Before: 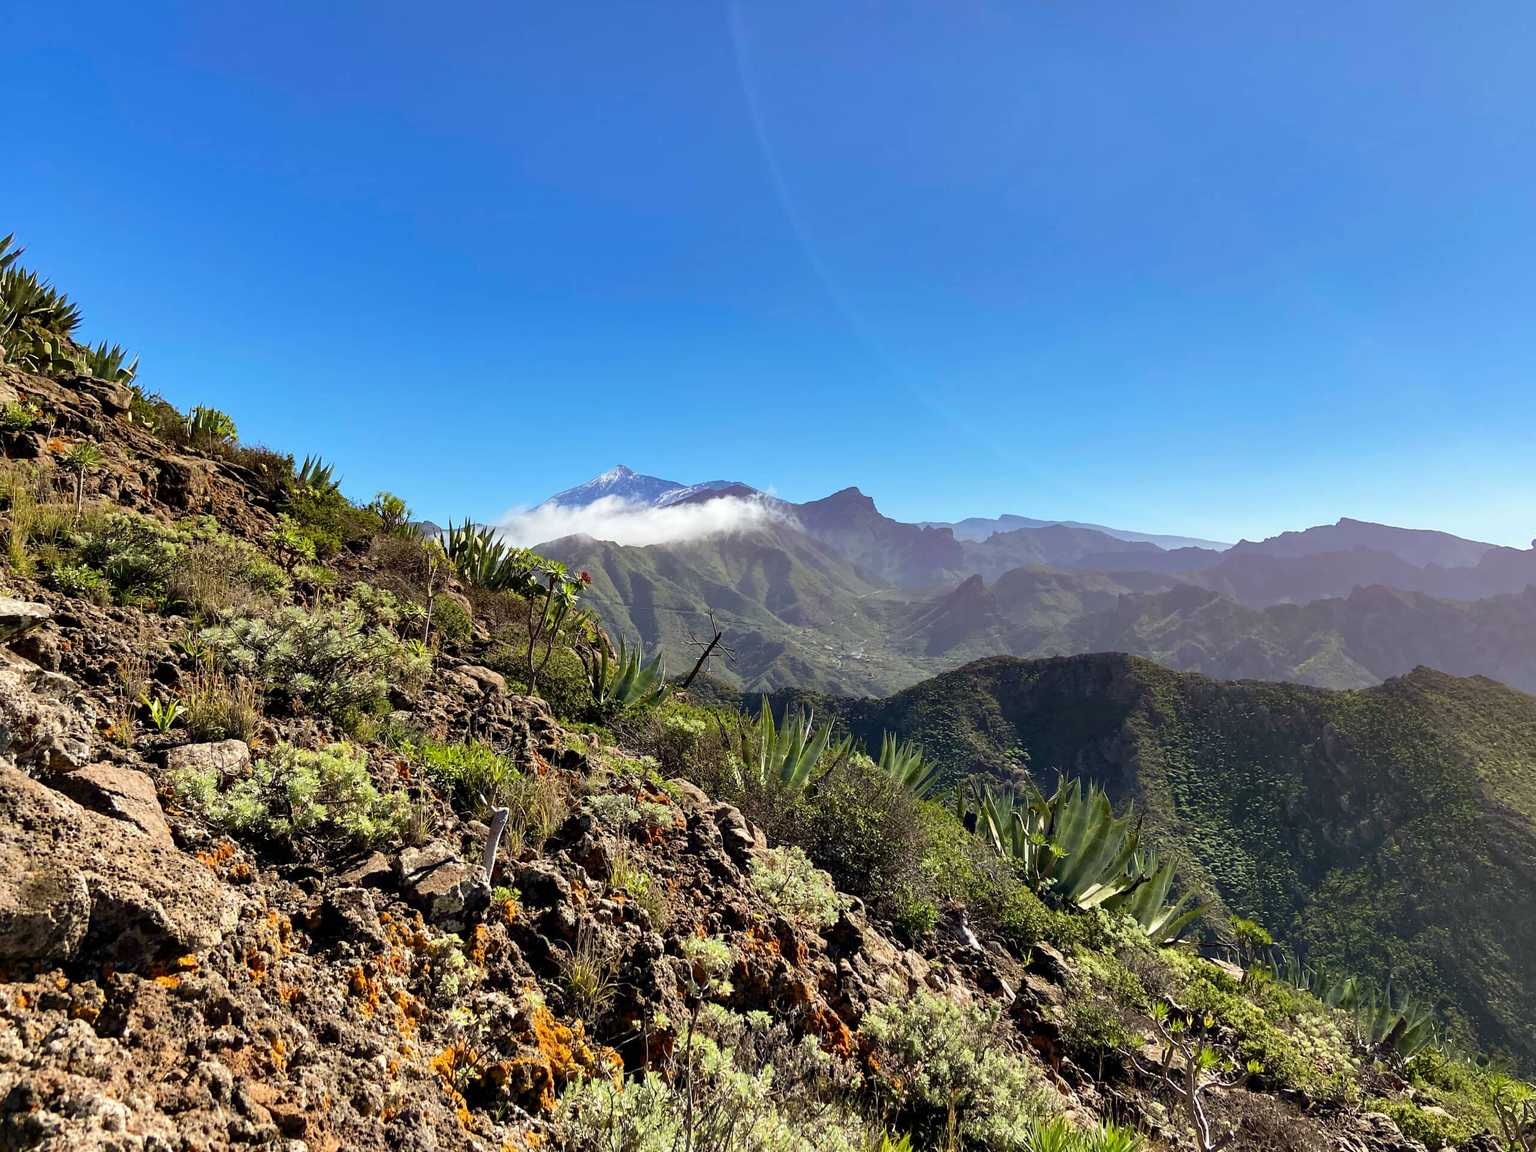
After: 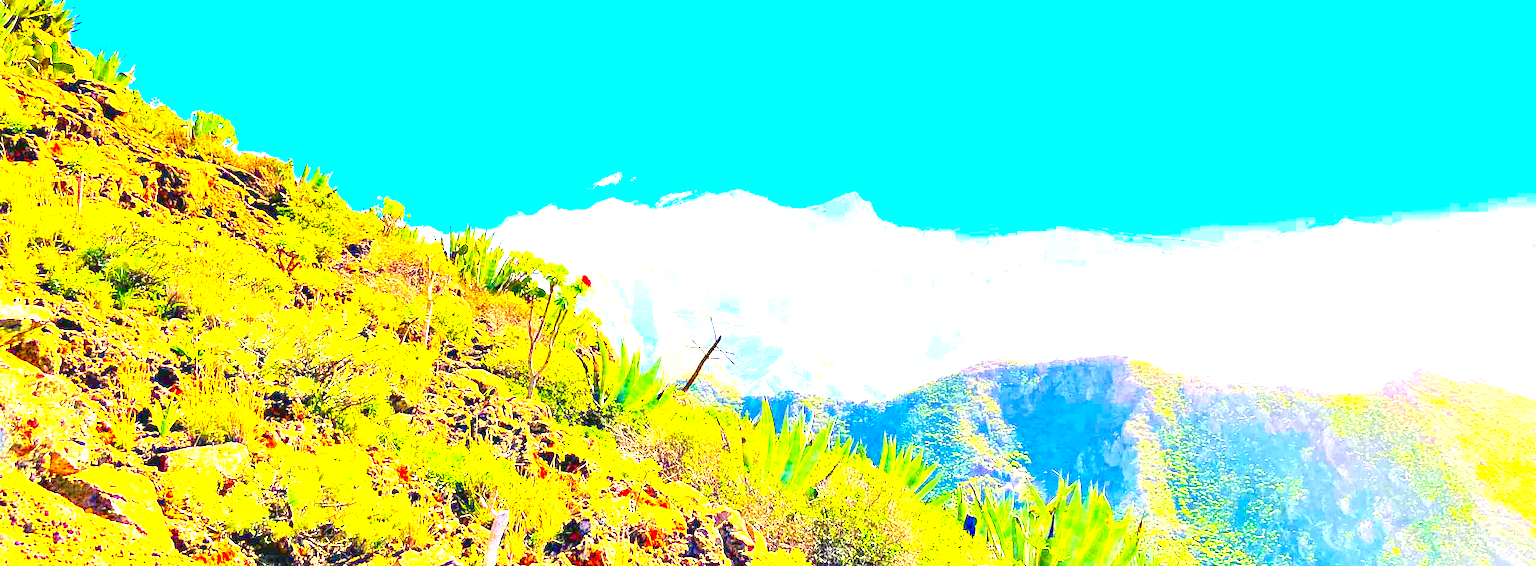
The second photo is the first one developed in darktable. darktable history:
exposure: black level correction 0, exposure 4.085 EV, compensate highlight preservation false
crop and rotate: top 25.807%, bottom 24.981%
color balance rgb: power › chroma 0.507%, power › hue 215.41°, linear chroma grading › shadows 31.421%, linear chroma grading › global chroma -2.144%, linear chroma grading › mid-tones 3.887%, perceptual saturation grading › global saturation 31.26%, global vibrance 20%
contrast brightness saturation: contrast 0.195, brightness 0.2, saturation 0.788
